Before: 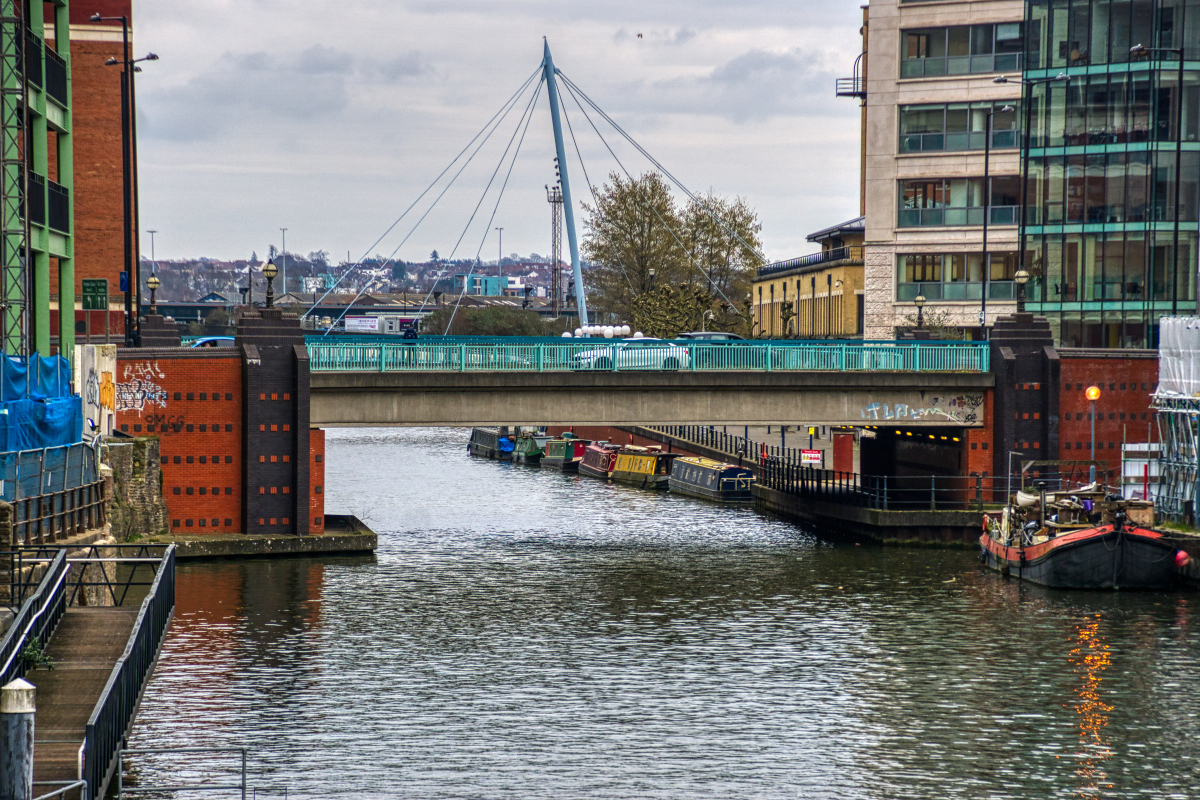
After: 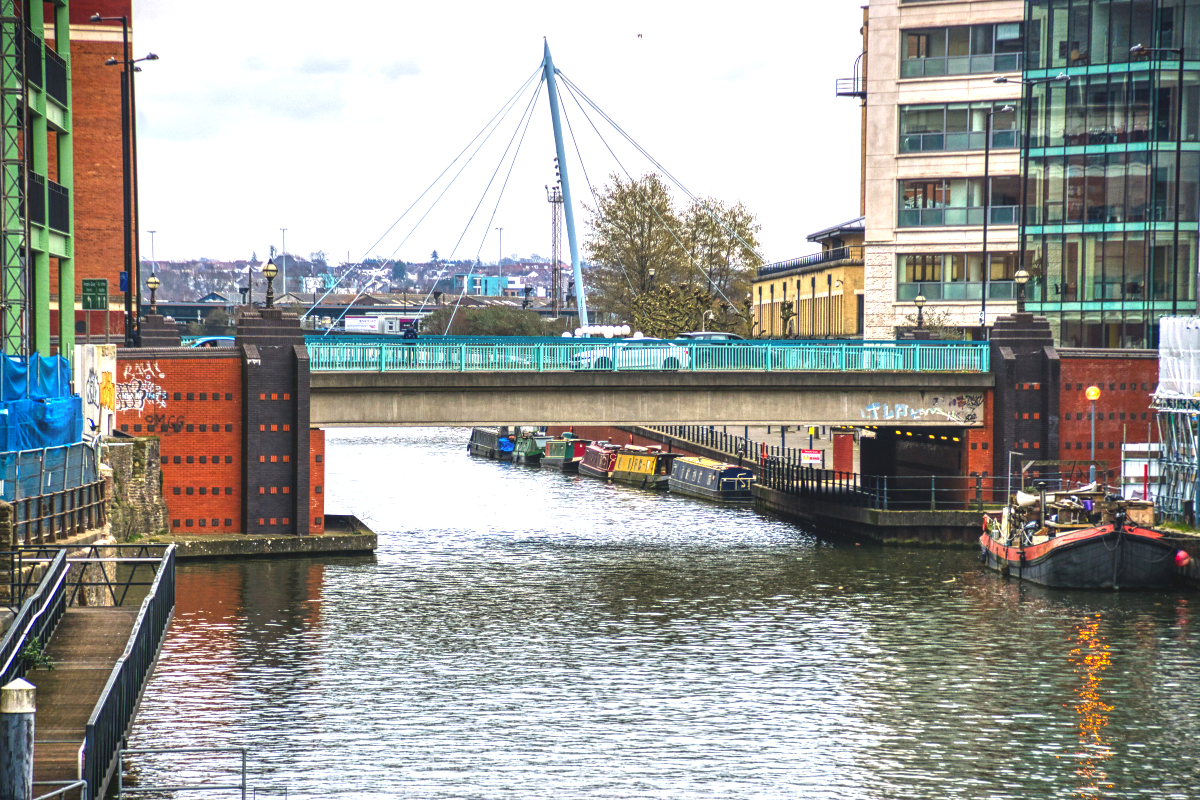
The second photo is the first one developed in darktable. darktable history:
vignetting: fall-off start 88.53%, fall-off radius 44.2%, saturation 0.376, width/height ratio 1.161
exposure: black level correction -0.005, exposure 1 EV, compensate highlight preservation false
